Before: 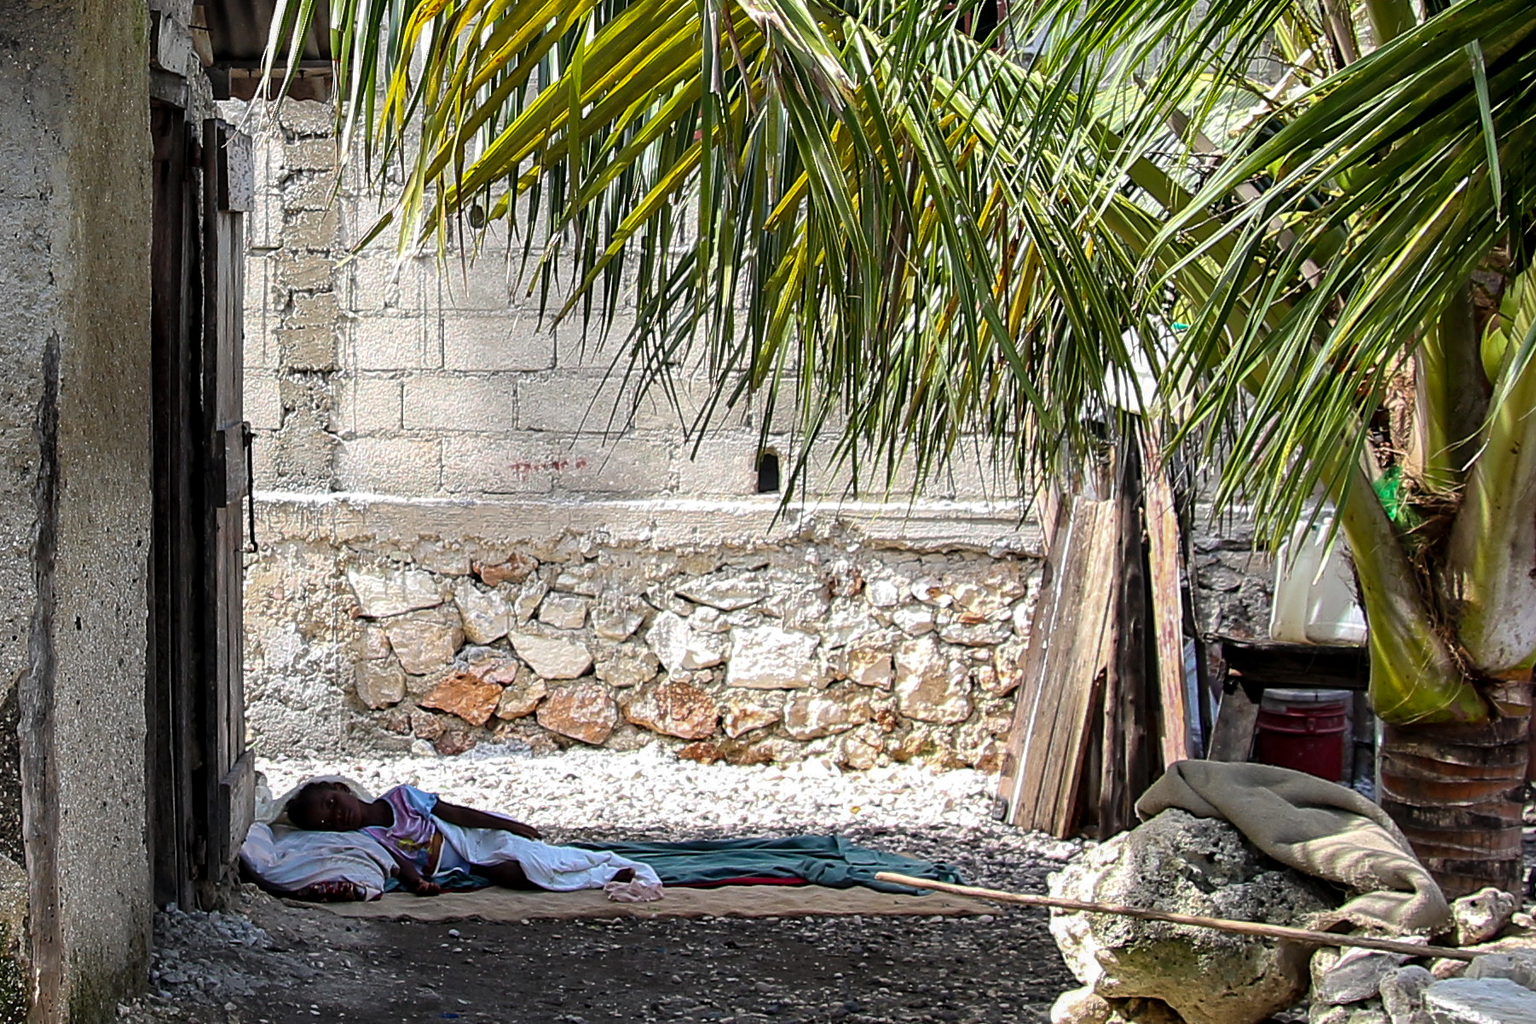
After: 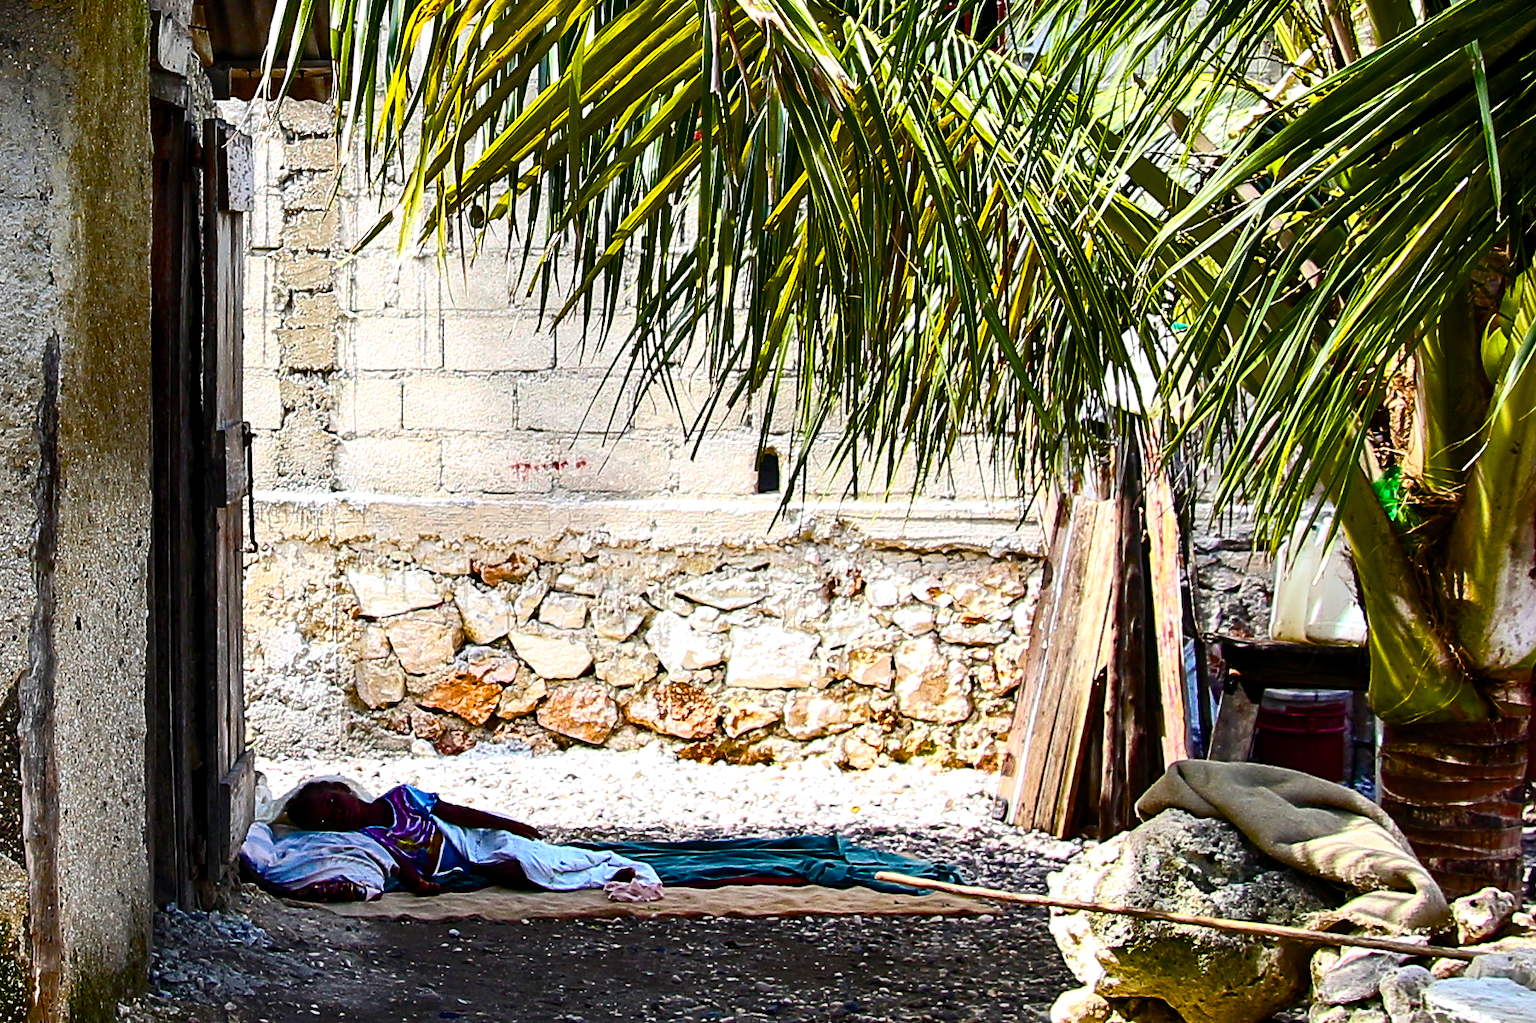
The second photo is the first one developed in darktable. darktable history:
contrast brightness saturation: contrast 0.238, brightness 0.085
color balance rgb: linear chroma grading › shadows 9.455%, linear chroma grading › highlights 9.342%, linear chroma grading › global chroma 14.917%, linear chroma grading › mid-tones 14.686%, perceptual saturation grading › global saturation 45.375%, perceptual saturation grading › highlights -50.566%, perceptual saturation grading › shadows 31.225%, perceptual brilliance grading › global brilliance -5.209%, perceptual brilliance grading › highlights 24.012%, perceptual brilliance grading › mid-tones 6.965%, perceptual brilliance grading › shadows -4.942%, global vibrance 6.744%, saturation formula JzAzBz (2021)
